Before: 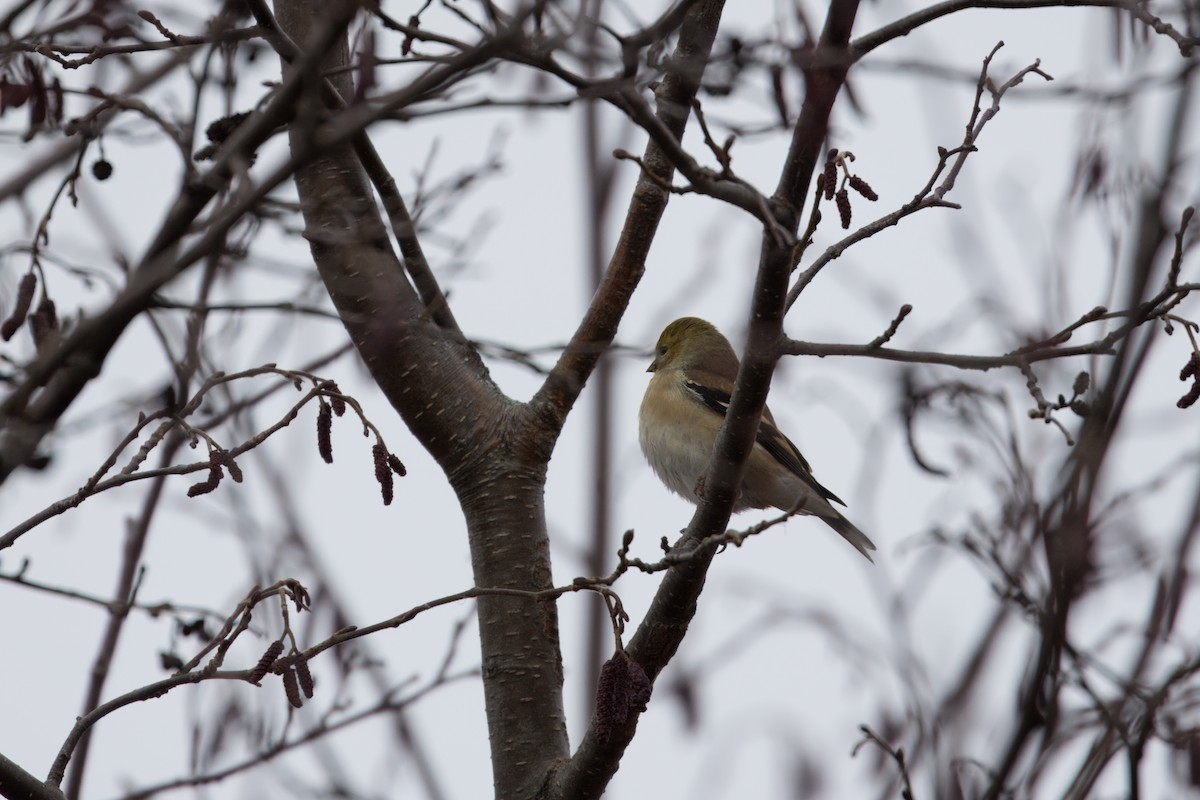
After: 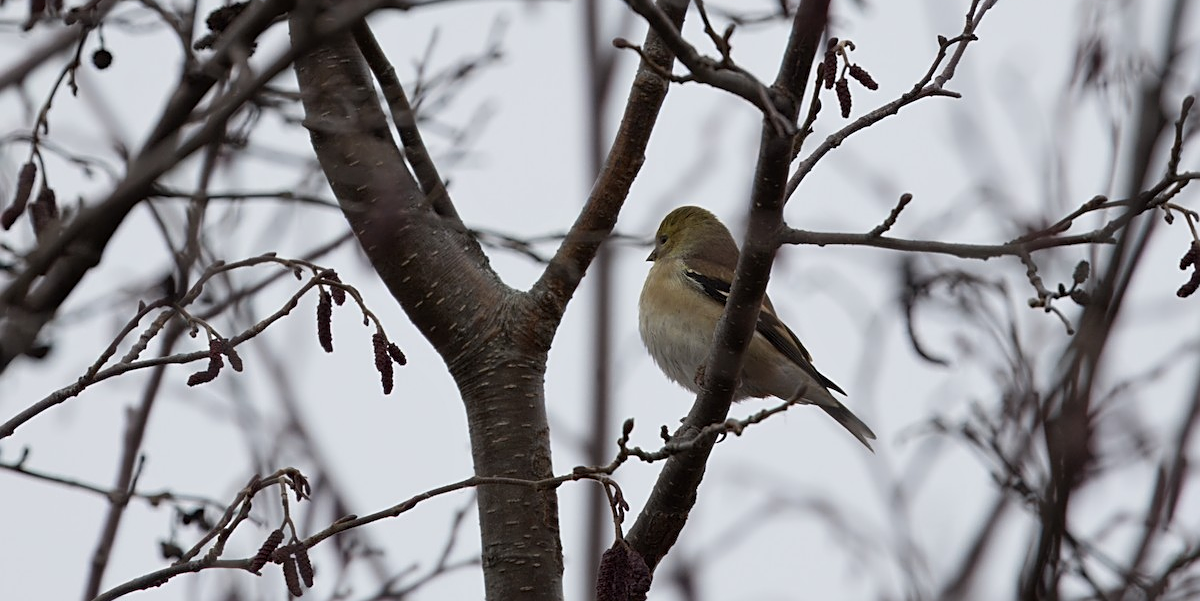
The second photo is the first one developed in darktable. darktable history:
tone equalizer: on, module defaults
sharpen: on, module defaults
crop: top 13.882%, bottom 10.872%
